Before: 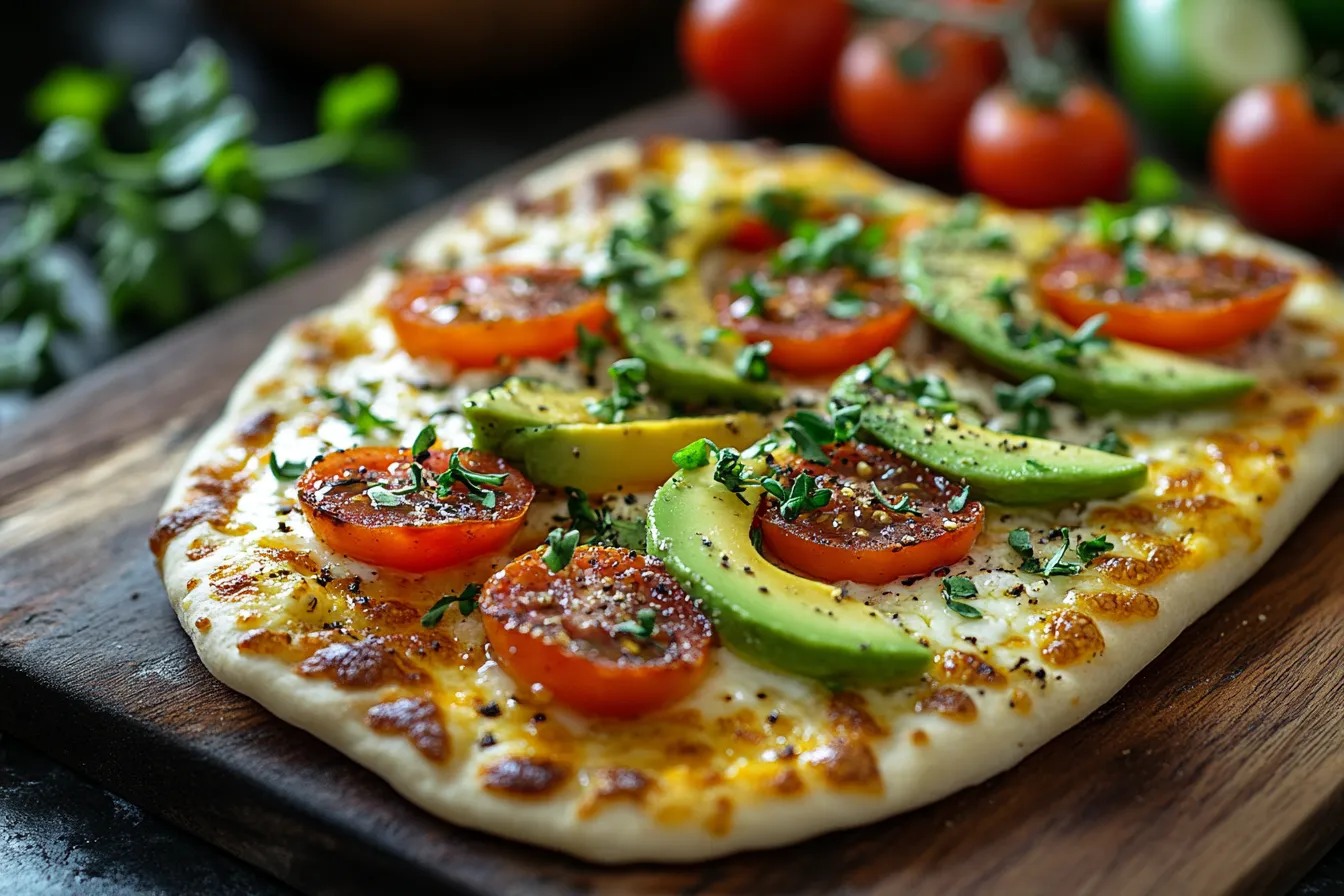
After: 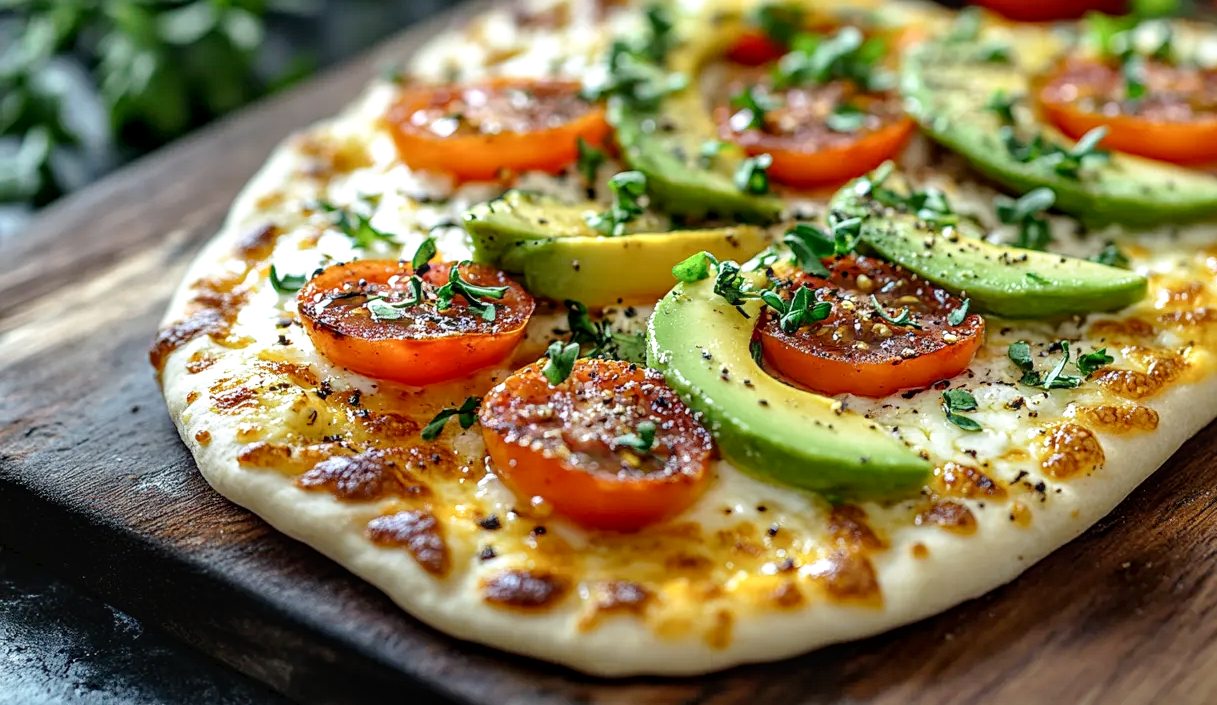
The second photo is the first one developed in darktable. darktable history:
crop: top 20.916%, right 9.437%, bottom 0.316%
local contrast: detail 130%
tone curve: curves: ch0 [(0, 0) (0.003, 0.022) (0.011, 0.025) (0.025, 0.032) (0.044, 0.055) (0.069, 0.089) (0.1, 0.133) (0.136, 0.18) (0.177, 0.231) (0.224, 0.291) (0.277, 0.35) (0.335, 0.42) (0.399, 0.496) (0.468, 0.561) (0.543, 0.632) (0.623, 0.706) (0.709, 0.783) (0.801, 0.865) (0.898, 0.947) (1, 1)], preserve colors none
